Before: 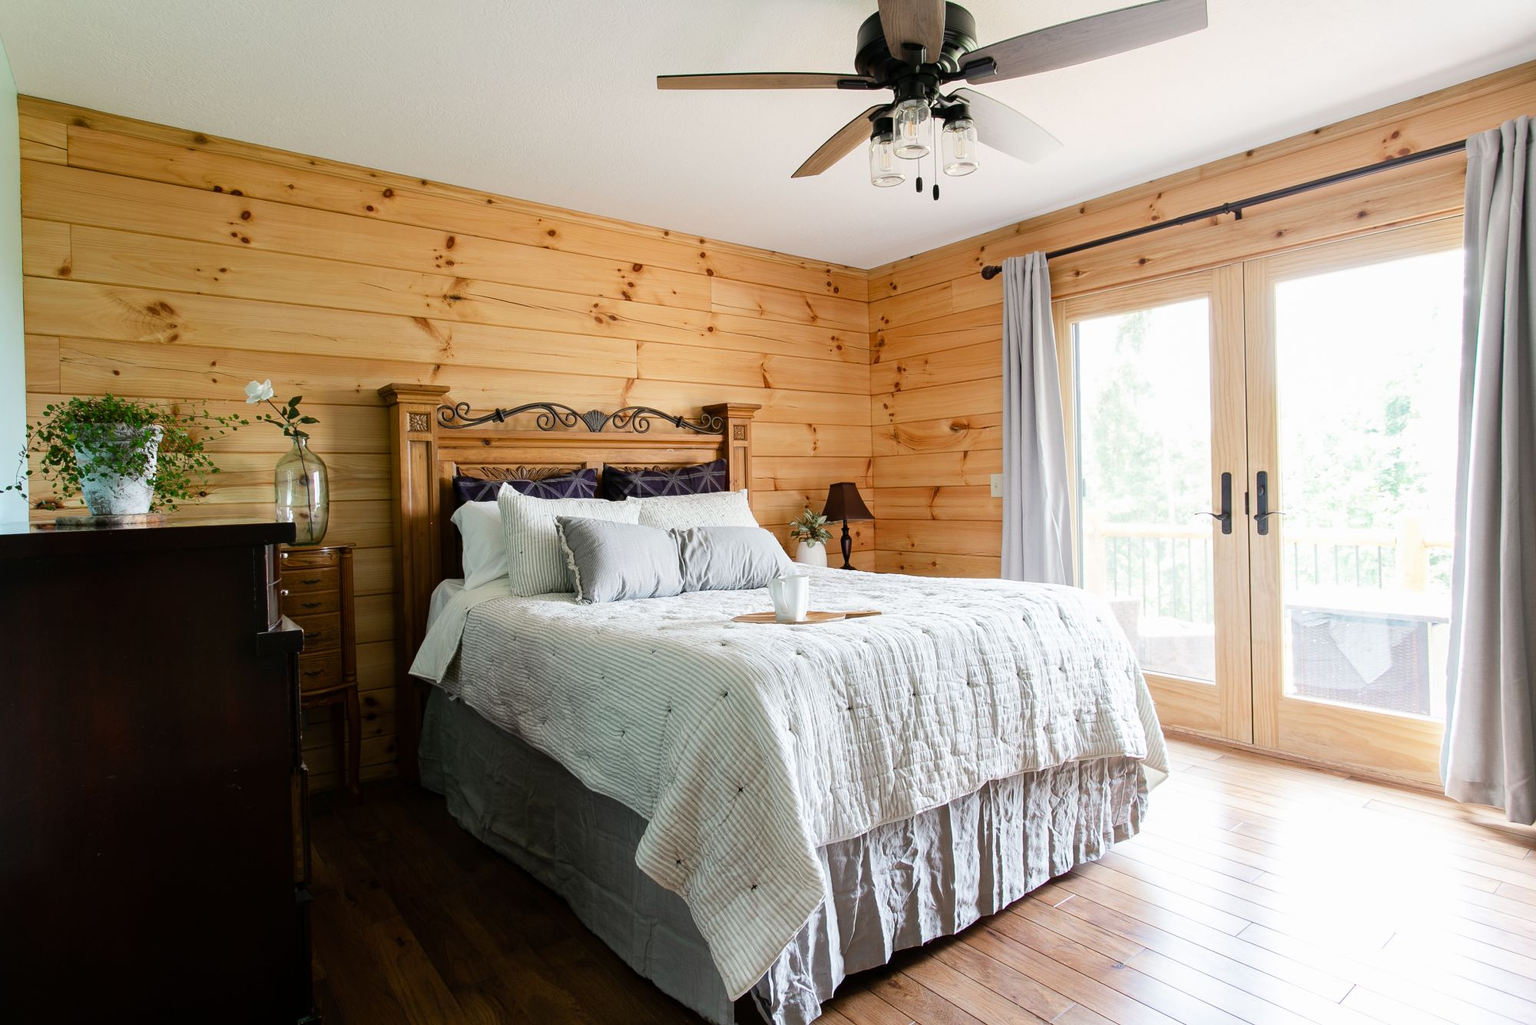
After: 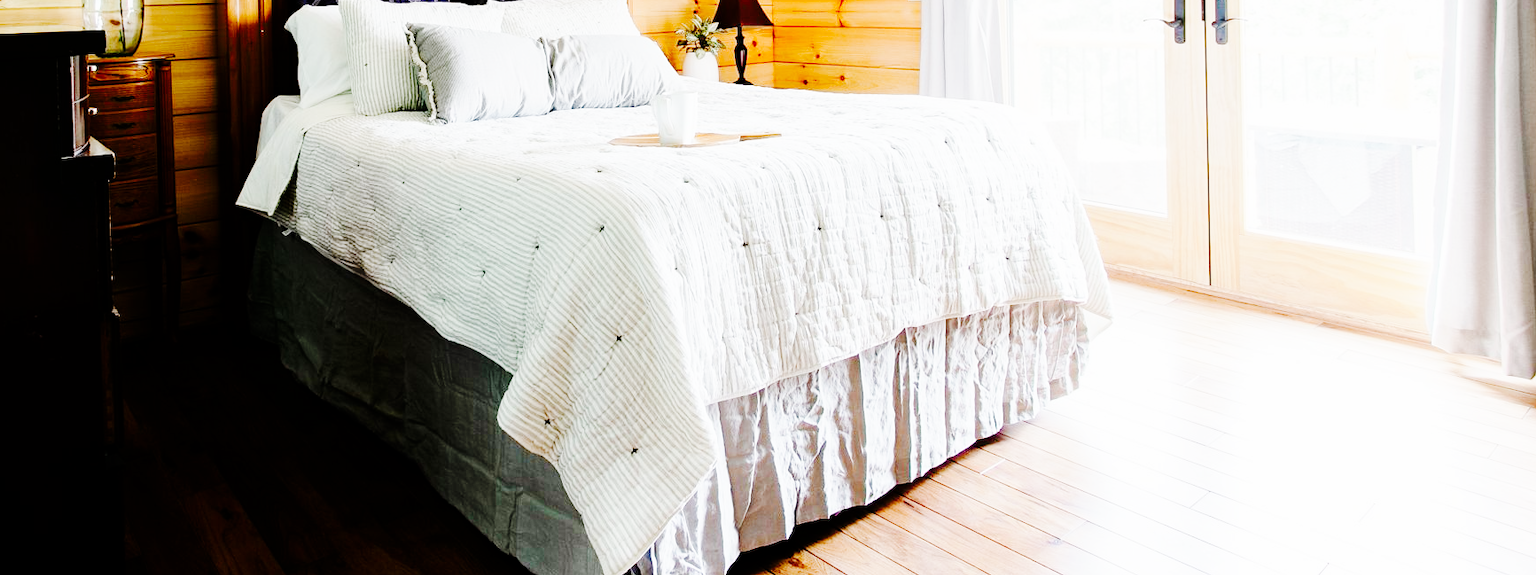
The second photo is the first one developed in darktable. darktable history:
crop and rotate: left 13.31%, top 48.436%, bottom 2.852%
exposure: exposure -0.154 EV, compensate exposure bias true, compensate highlight preservation false
base curve: curves: ch0 [(0, 0) (0.028, 0.03) (0.121, 0.232) (0.46, 0.748) (0.859, 0.968) (1, 1)], preserve colors none
tone curve: curves: ch0 [(0, 0) (0.004, 0) (0.133, 0.071) (0.341, 0.453) (0.839, 0.922) (1, 1)], preserve colors none
